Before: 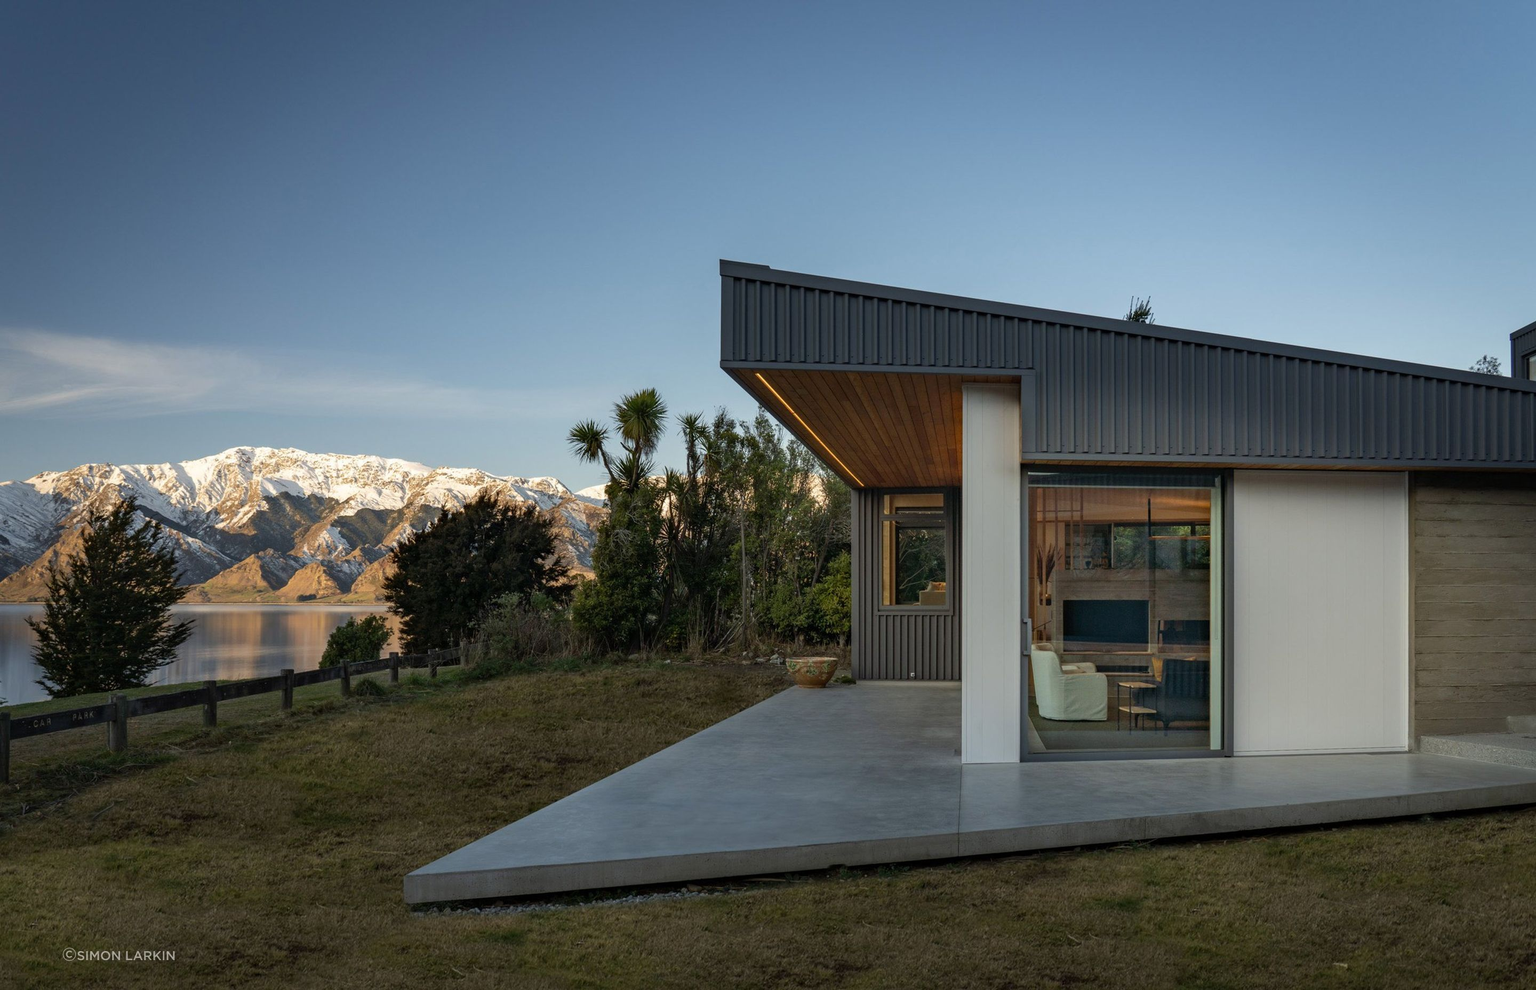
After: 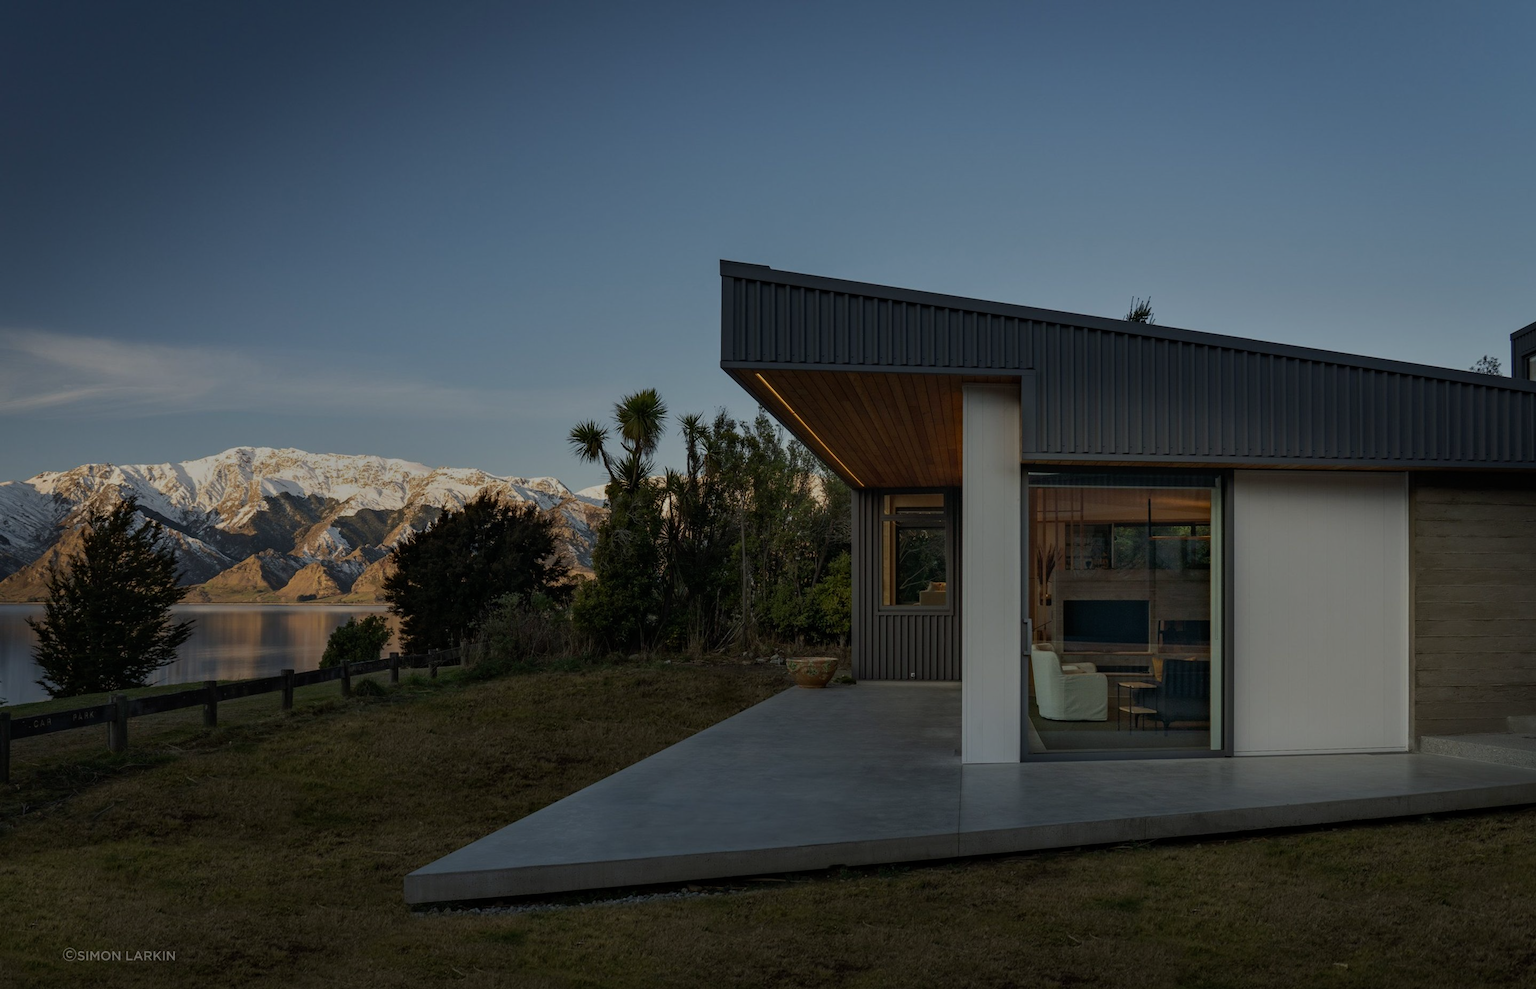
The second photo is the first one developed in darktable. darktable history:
tone equalizer: -8 EV -2 EV, -7 EV -1.99 EV, -6 EV -1.97 EV, -5 EV -1.99 EV, -4 EV -1.98 EV, -3 EV -1.98 EV, -2 EV -1.98 EV, -1 EV -1.62 EV, +0 EV -1.99 EV, mask exposure compensation -0.504 EV
exposure: exposure 0.601 EV, compensate highlight preservation false
levels: levels [0, 0.498, 1]
